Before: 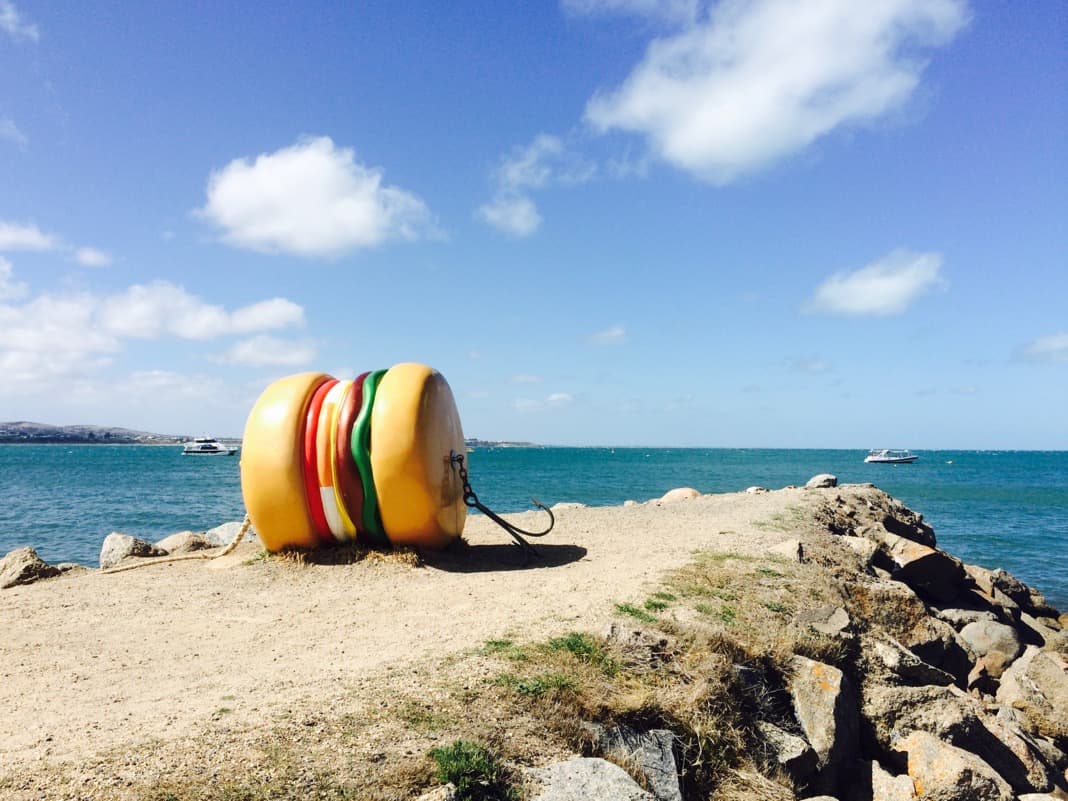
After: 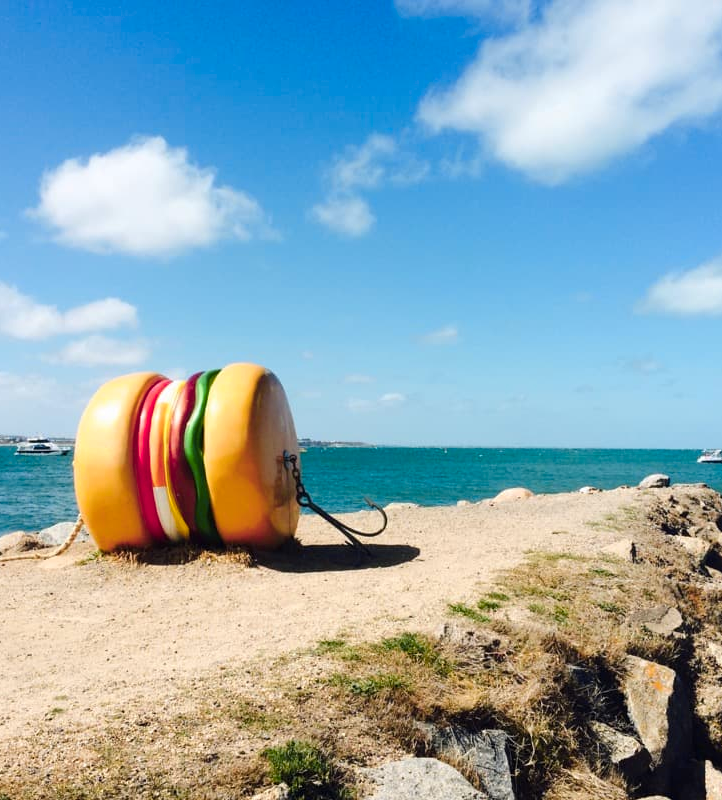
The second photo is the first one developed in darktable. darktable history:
crop and rotate: left 15.658%, right 16.714%
color balance rgb: perceptual saturation grading › global saturation 16.494%, hue shift -9.34°
